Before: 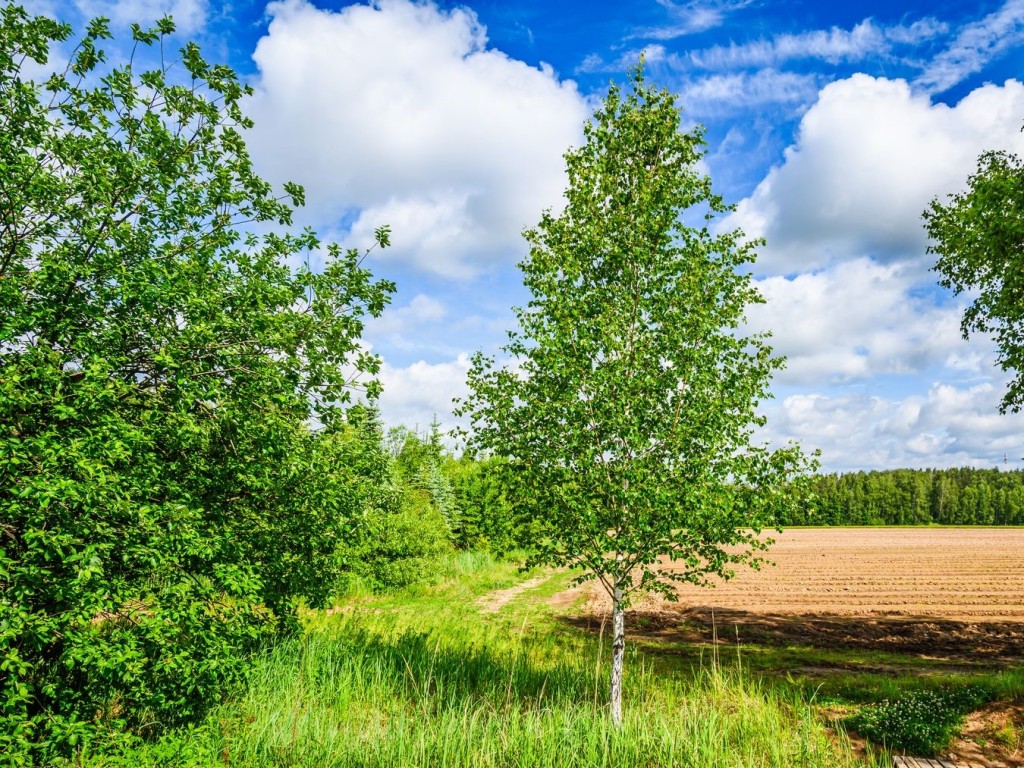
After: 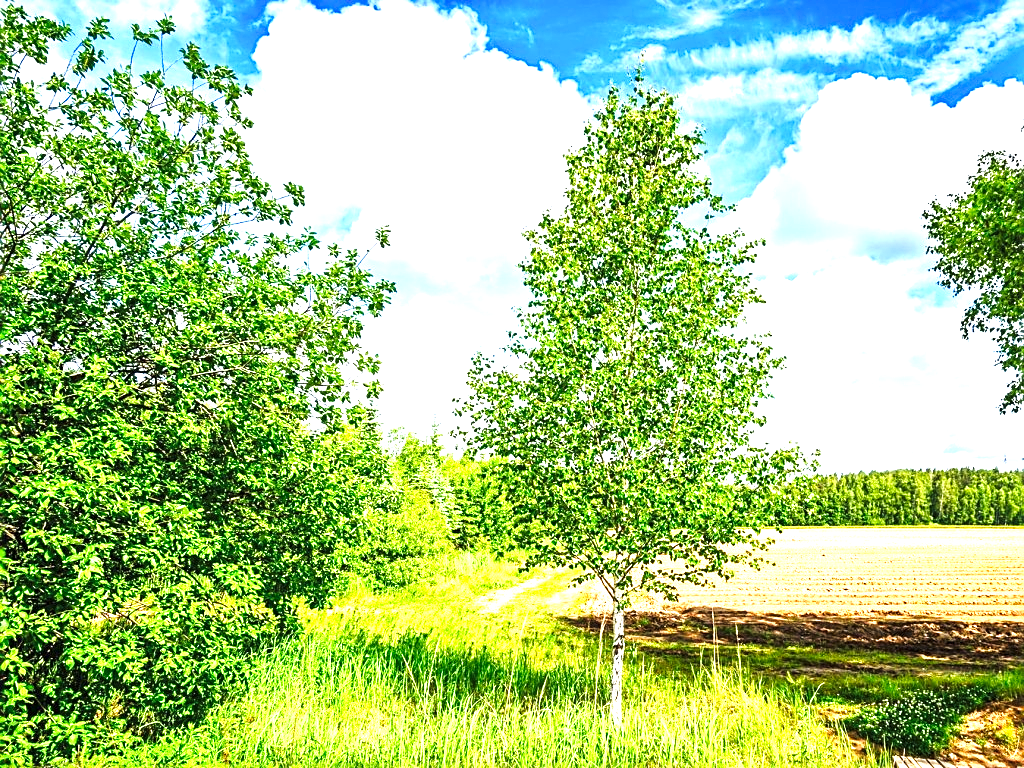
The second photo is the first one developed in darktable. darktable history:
exposure: black level correction 0, exposure 1.564 EV, compensate highlight preservation false
sharpen: on, module defaults
tone curve: curves: ch0 [(0, 0) (0.227, 0.17) (0.766, 0.774) (1, 1)]; ch1 [(0, 0) (0.114, 0.127) (0.437, 0.452) (0.498, 0.495) (0.579, 0.602) (1, 1)]; ch2 [(0, 0) (0.233, 0.259) (0.493, 0.492) (0.568, 0.596) (1, 1)], preserve colors none
